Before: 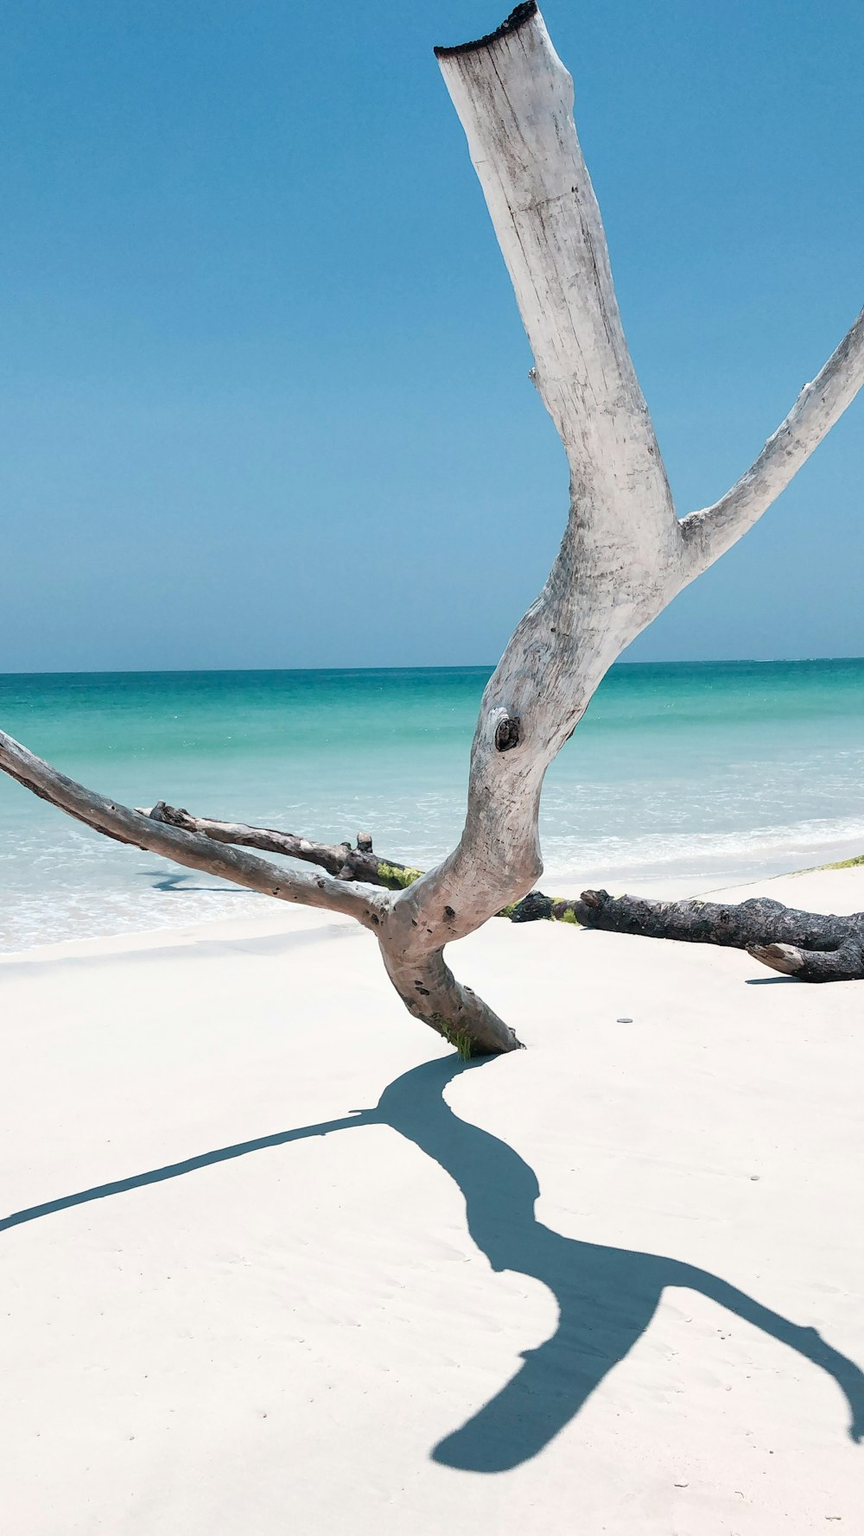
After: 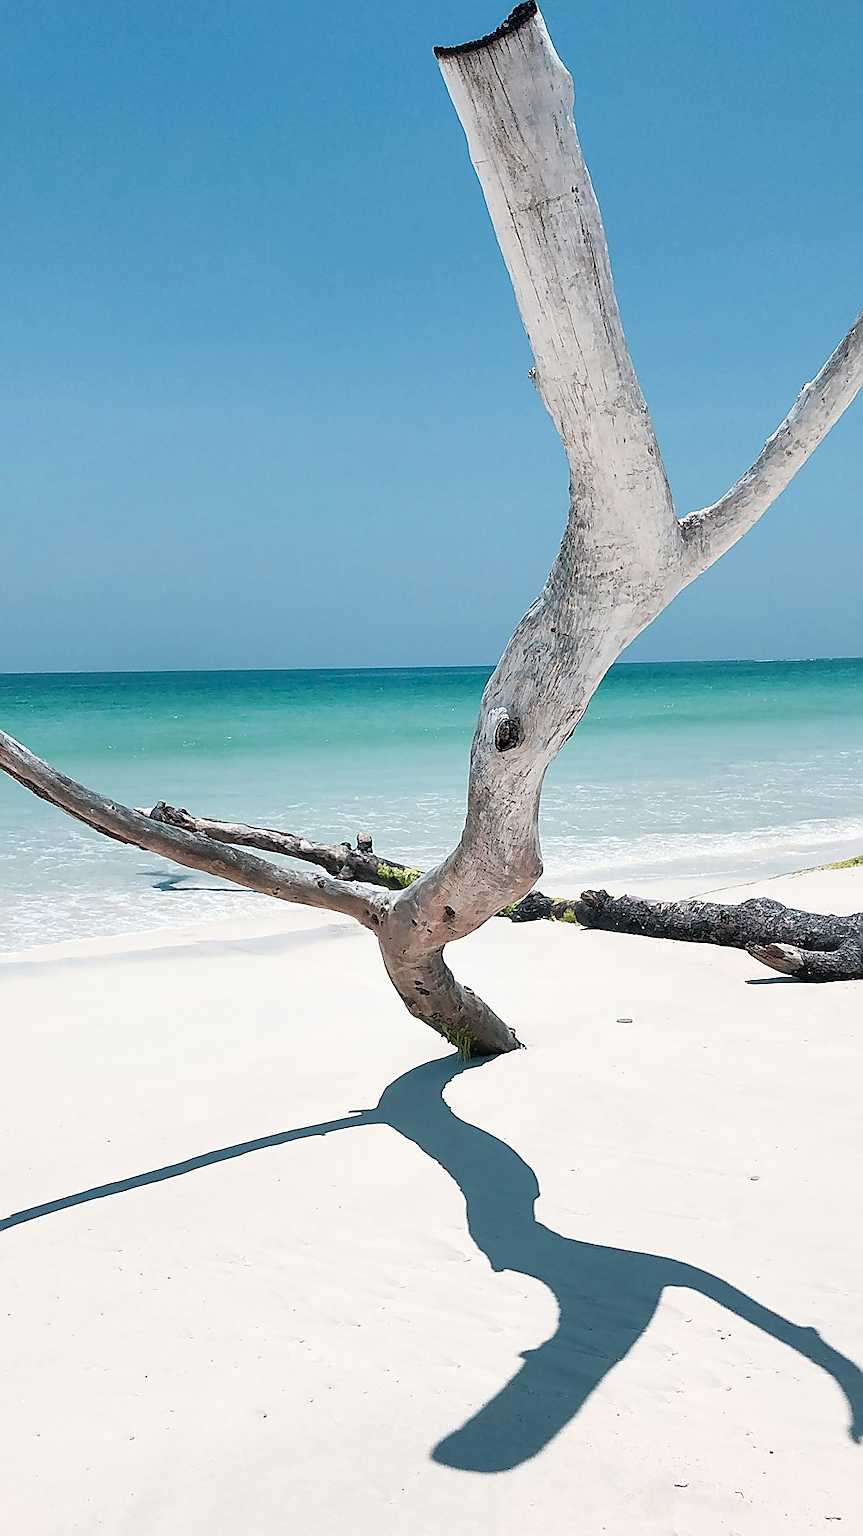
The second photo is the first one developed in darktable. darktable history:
sharpen: radius 1.37, amount 1.234, threshold 0.8
